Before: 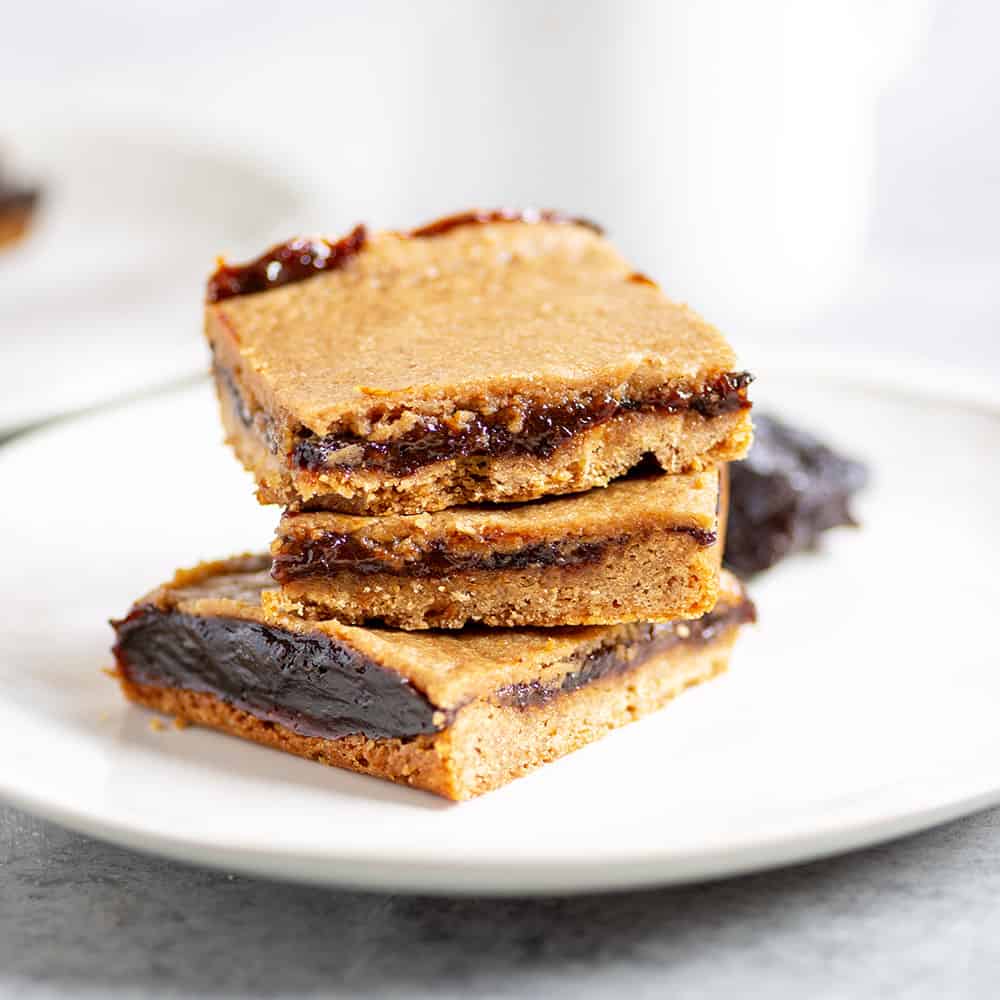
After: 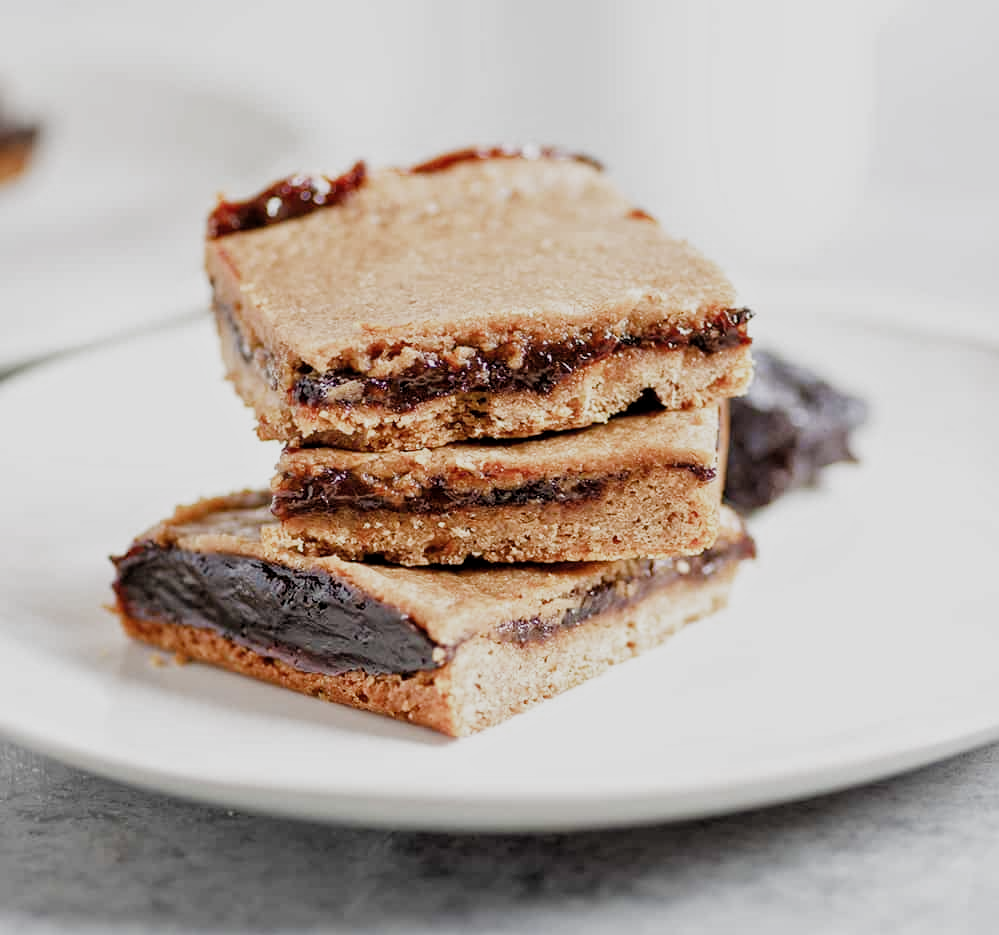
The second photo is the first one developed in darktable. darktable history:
filmic rgb: black relative exposure -7.65 EV, white relative exposure 4.56 EV, threshold 5.97 EV, hardness 3.61, preserve chrominance RGB euclidean norm (legacy), color science v4 (2020), enable highlight reconstruction true
local contrast: mode bilateral grid, contrast 28, coarseness 16, detail 115%, midtone range 0.2
crop and rotate: top 6.429%
